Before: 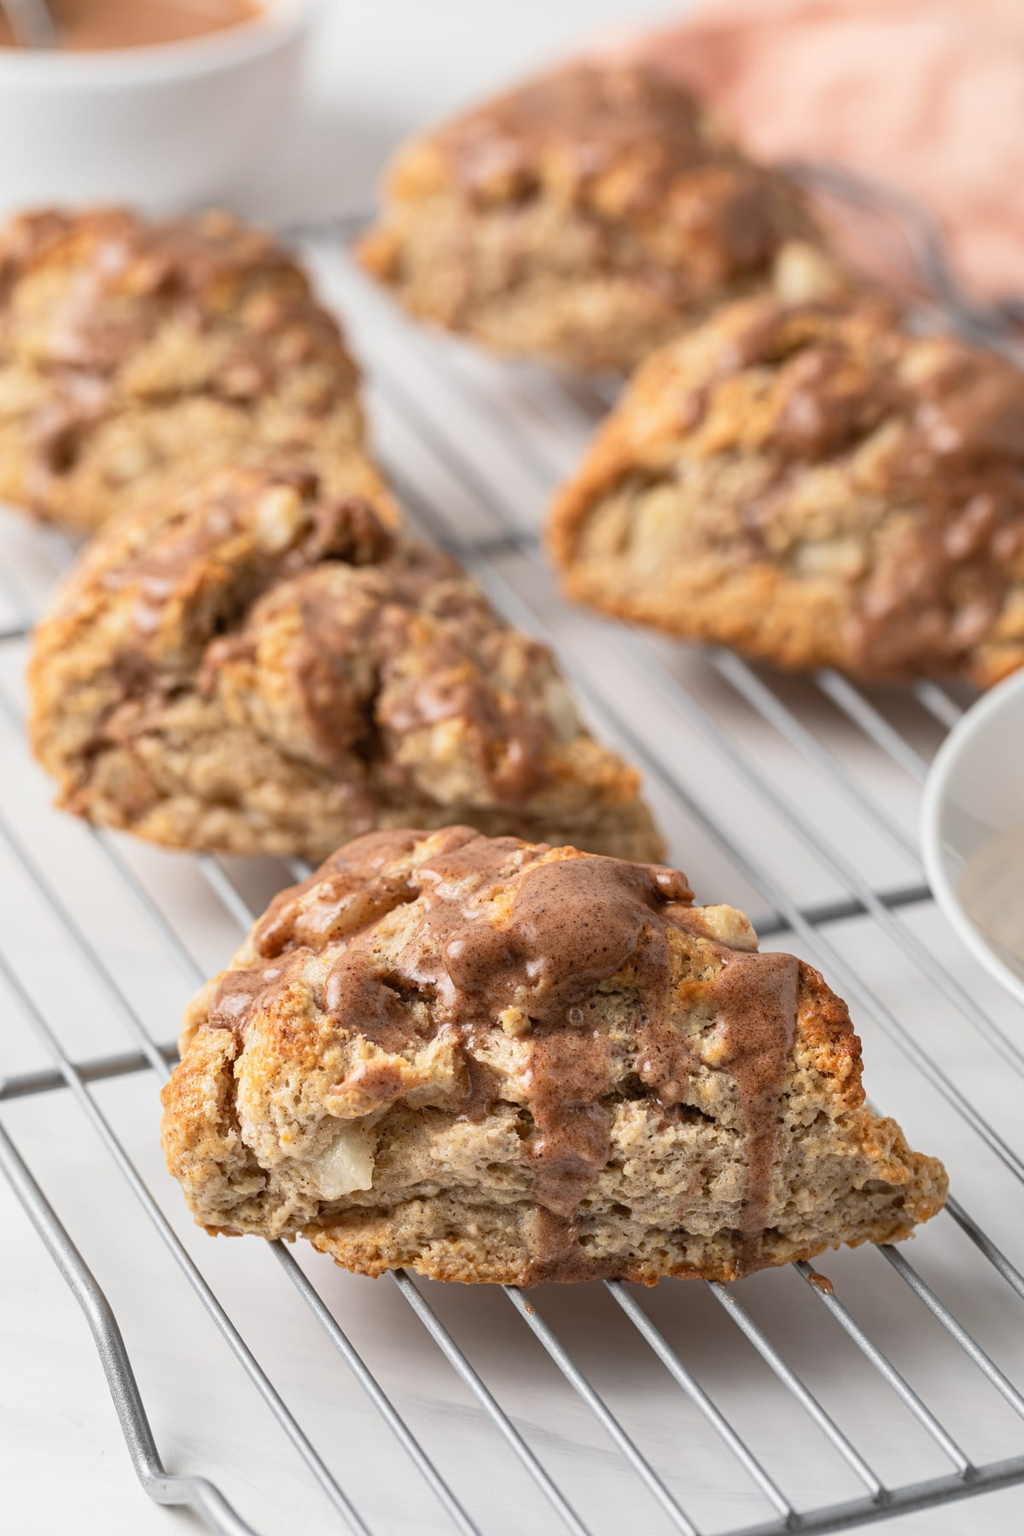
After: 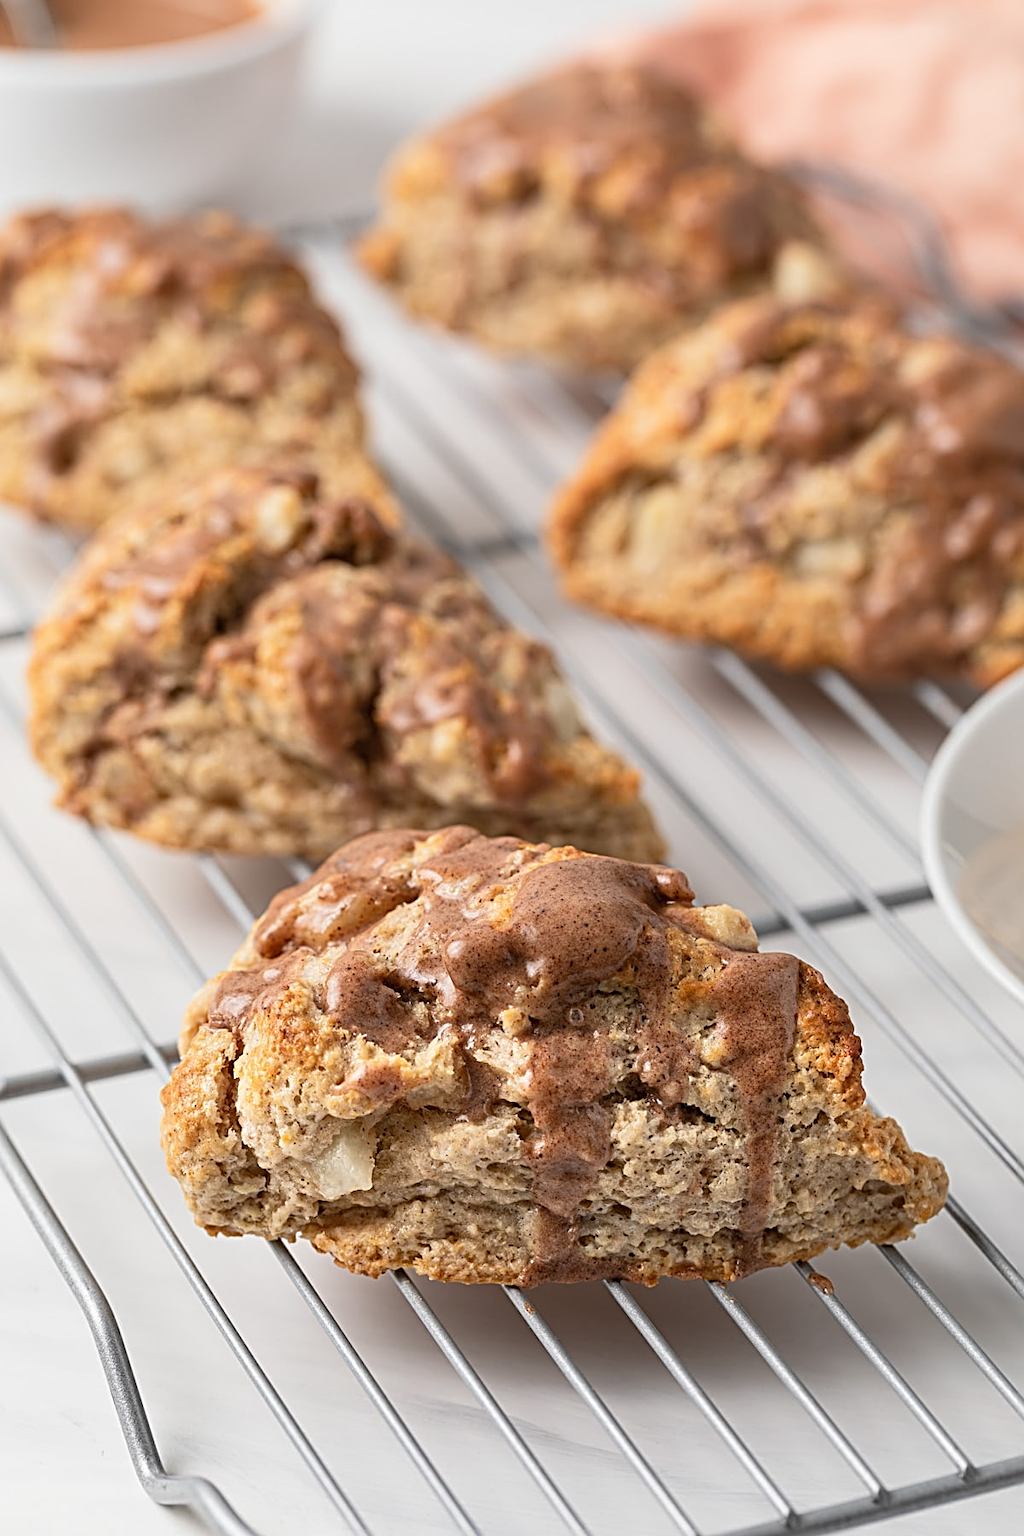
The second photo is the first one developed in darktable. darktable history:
sharpen: radius 2.817, amount 0.715
